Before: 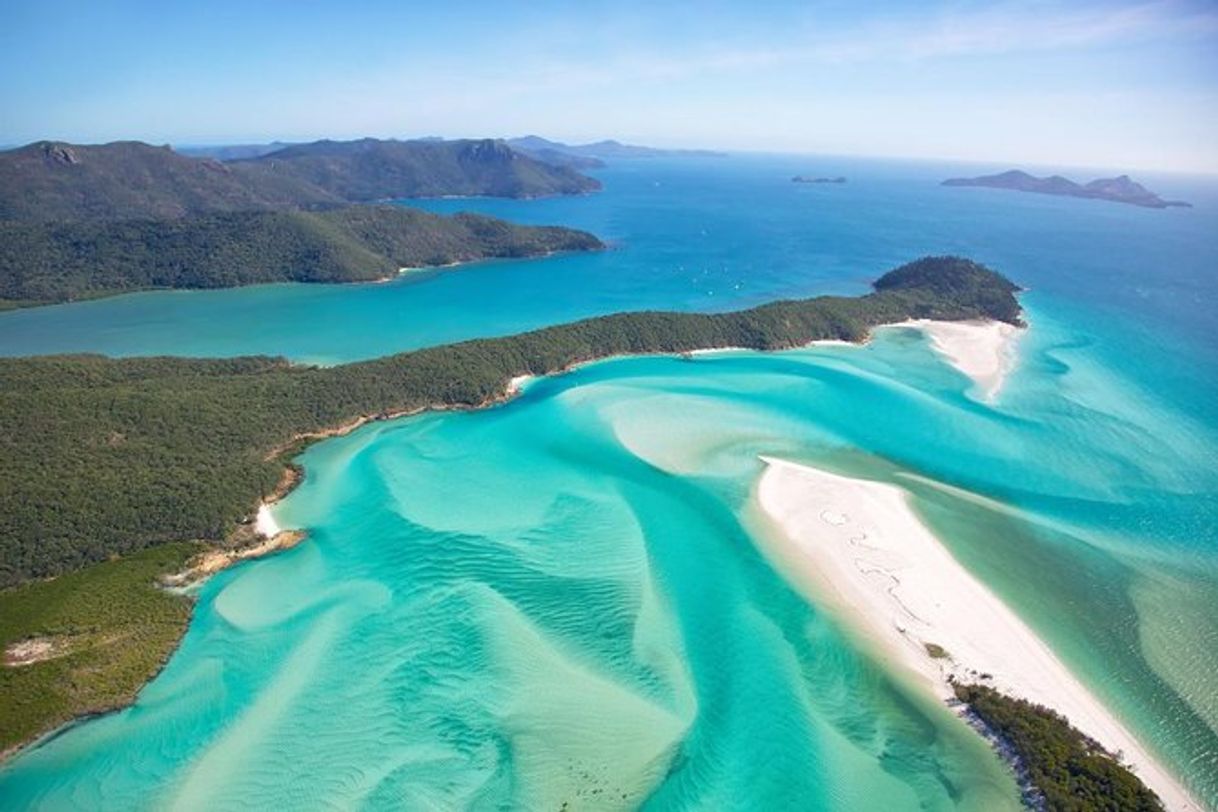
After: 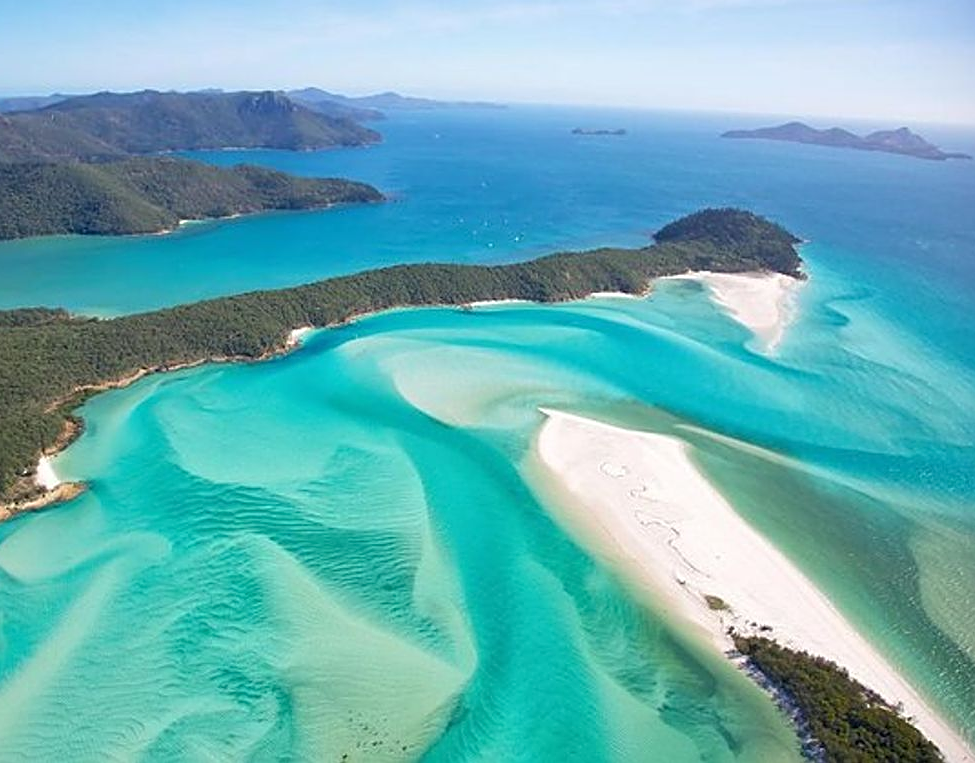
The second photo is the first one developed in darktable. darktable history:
crop and rotate: left 18.105%, top 5.989%, right 1.799%
sharpen: on, module defaults
